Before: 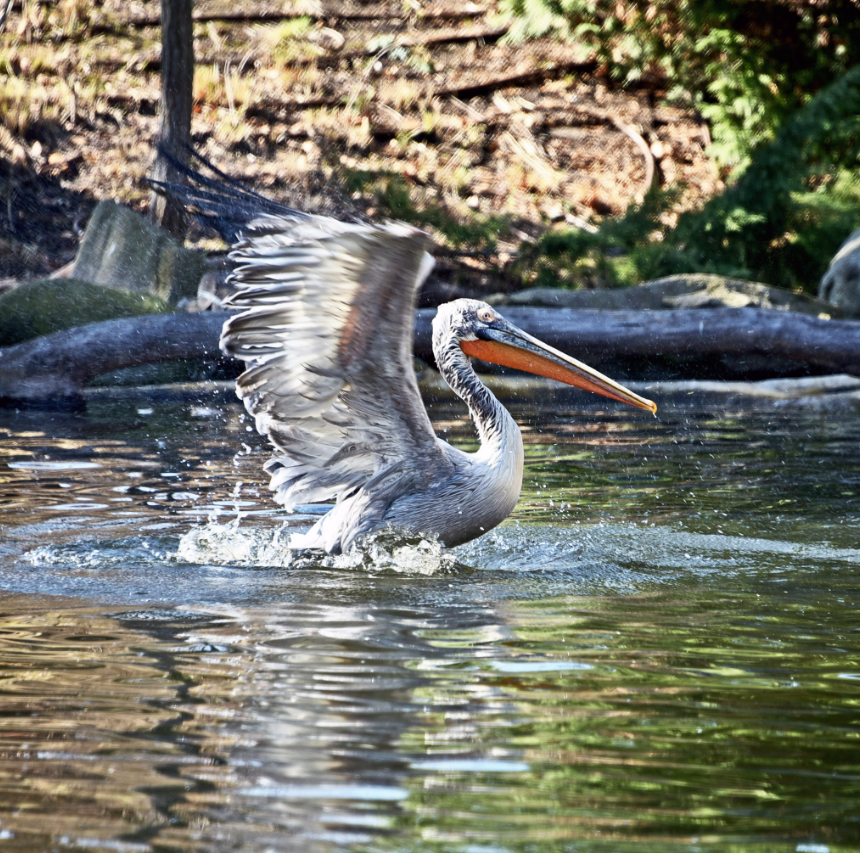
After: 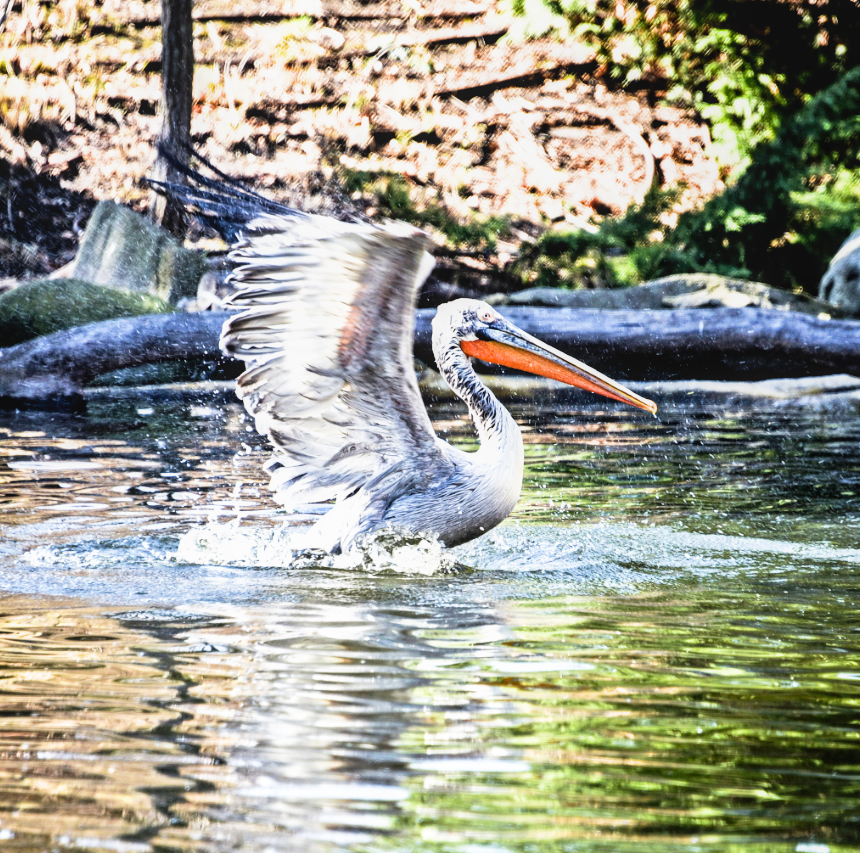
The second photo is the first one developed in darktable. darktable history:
local contrast: detail 110%
exposure: black level correction 0, exposure 1.2 EV, compensate highlight preservation false
filmic rgb: black relative exposure -5 EV, white relative exposure 3.5 EV, hardness 3.19, contrast 1.5, highlights saturation mix -50%
color balance rgb: perceptual saturation grading › global saturation 10%, global vibrance 20%
